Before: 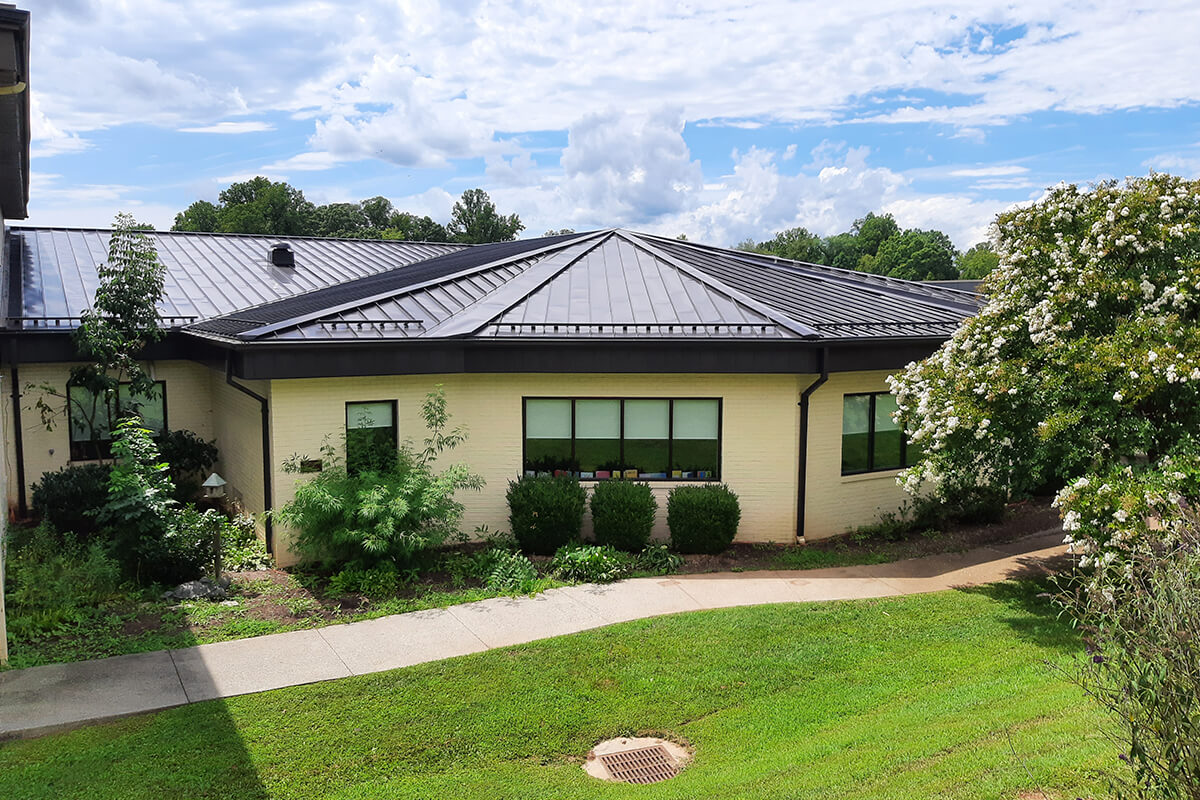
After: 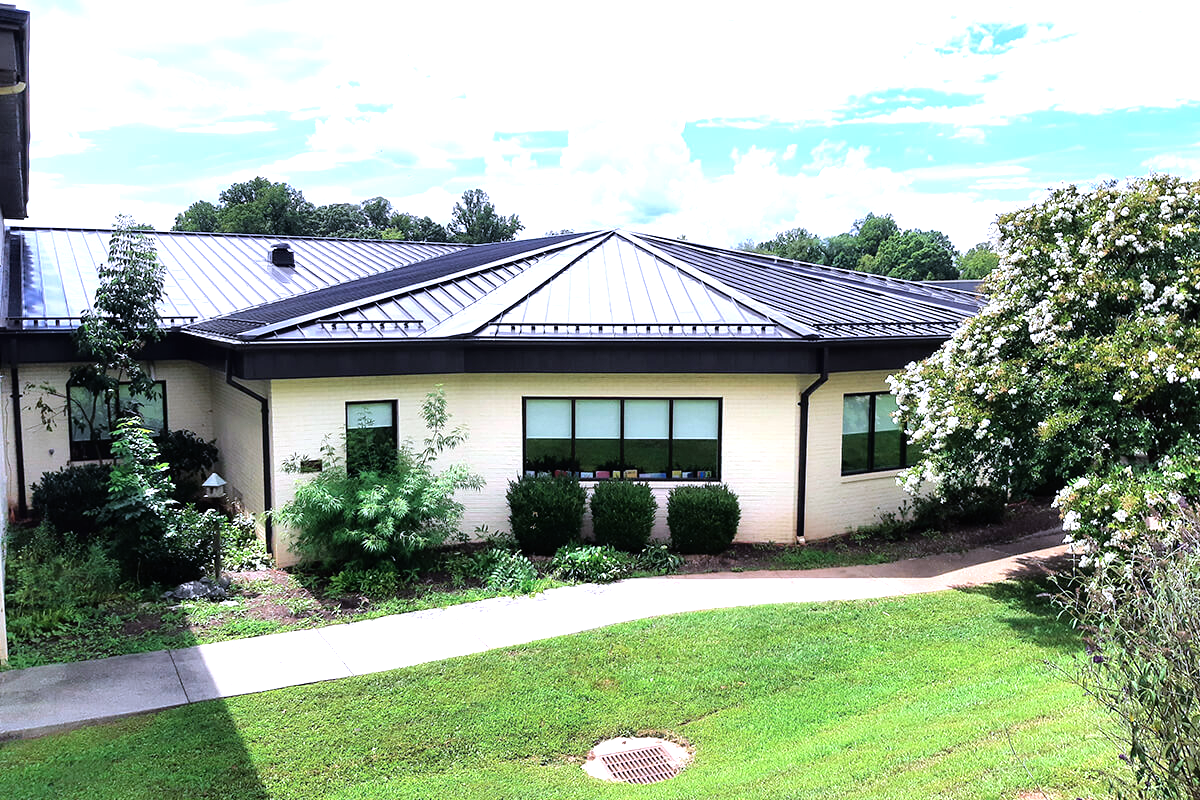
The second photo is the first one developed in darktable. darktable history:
color calibration: illuminant as shot in camera, x 0.379, y 0.397, temperature 4129.01 K
tone equalizer: -8 EV -1.09 EV, -7 EV -0.972 EV, -6 EV -0.867 EV, -5 EV -0.549 EV, -3 EV 0.572 EV, -2 EV 0.882 EV, -1 EV 0.996 EV, +0 EV 1.08 EV
